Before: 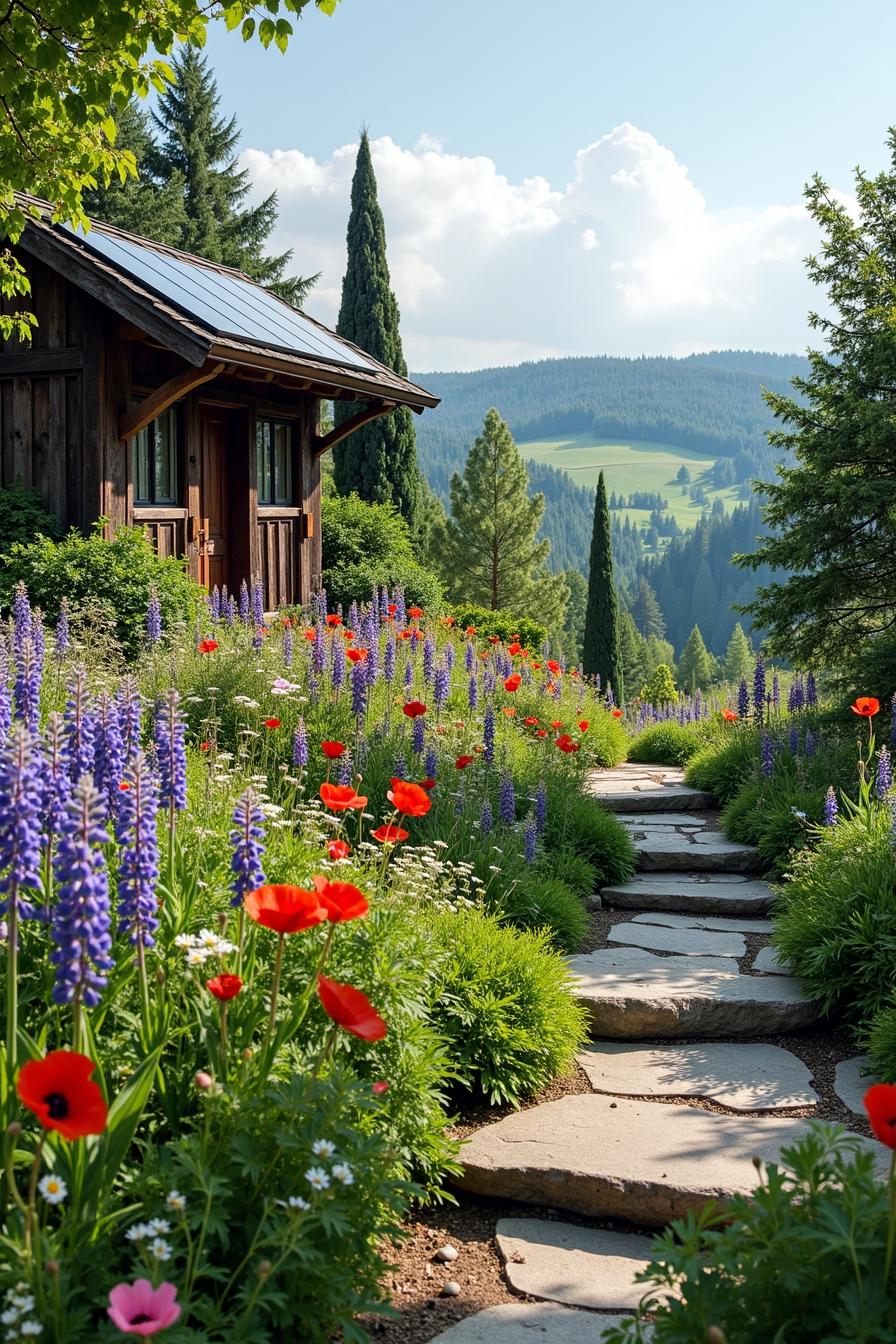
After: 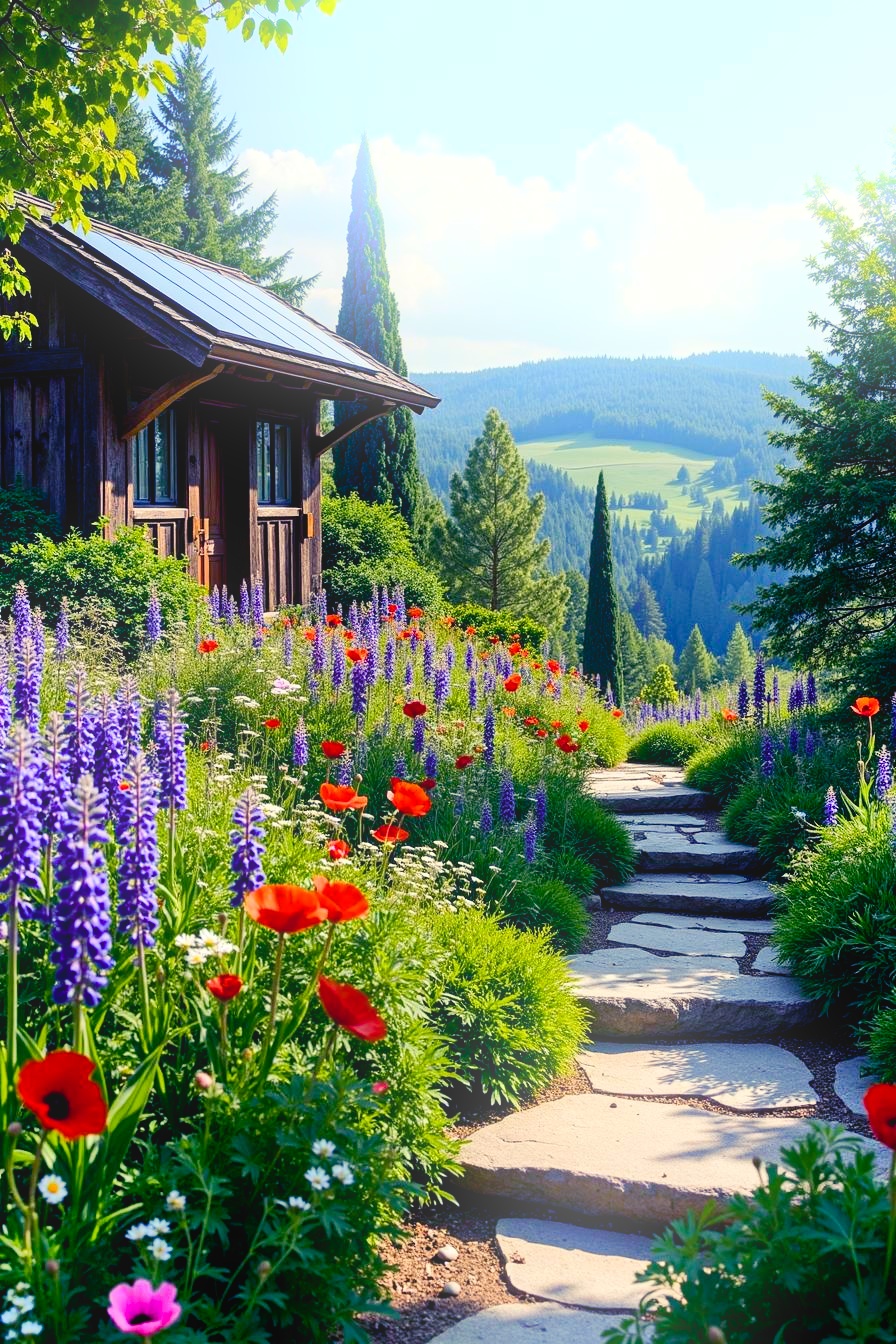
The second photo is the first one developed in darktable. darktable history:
color balance rgb: shadows lift › luminance -28.76%, shadows lift › chroma 15%, shadows lift › hue 270°, power › chroma 1%, power › hue 255°, highlights gain › luminance 7.14%, highlights gain › chroma 2%, highlights gain › hue 90°, global offset › luminance -0.29%, global offset › hue 260°, perceptual saturation grading › global saturation 20%, perceptual saturation grading › highlights -13.92%, perceptual saturation grading › shadows 50%
contrast brightness saturation: contrast 0.14
bloom: on, module defaults
shadows and highlights: low approximation 0.01, soften with gaussian
